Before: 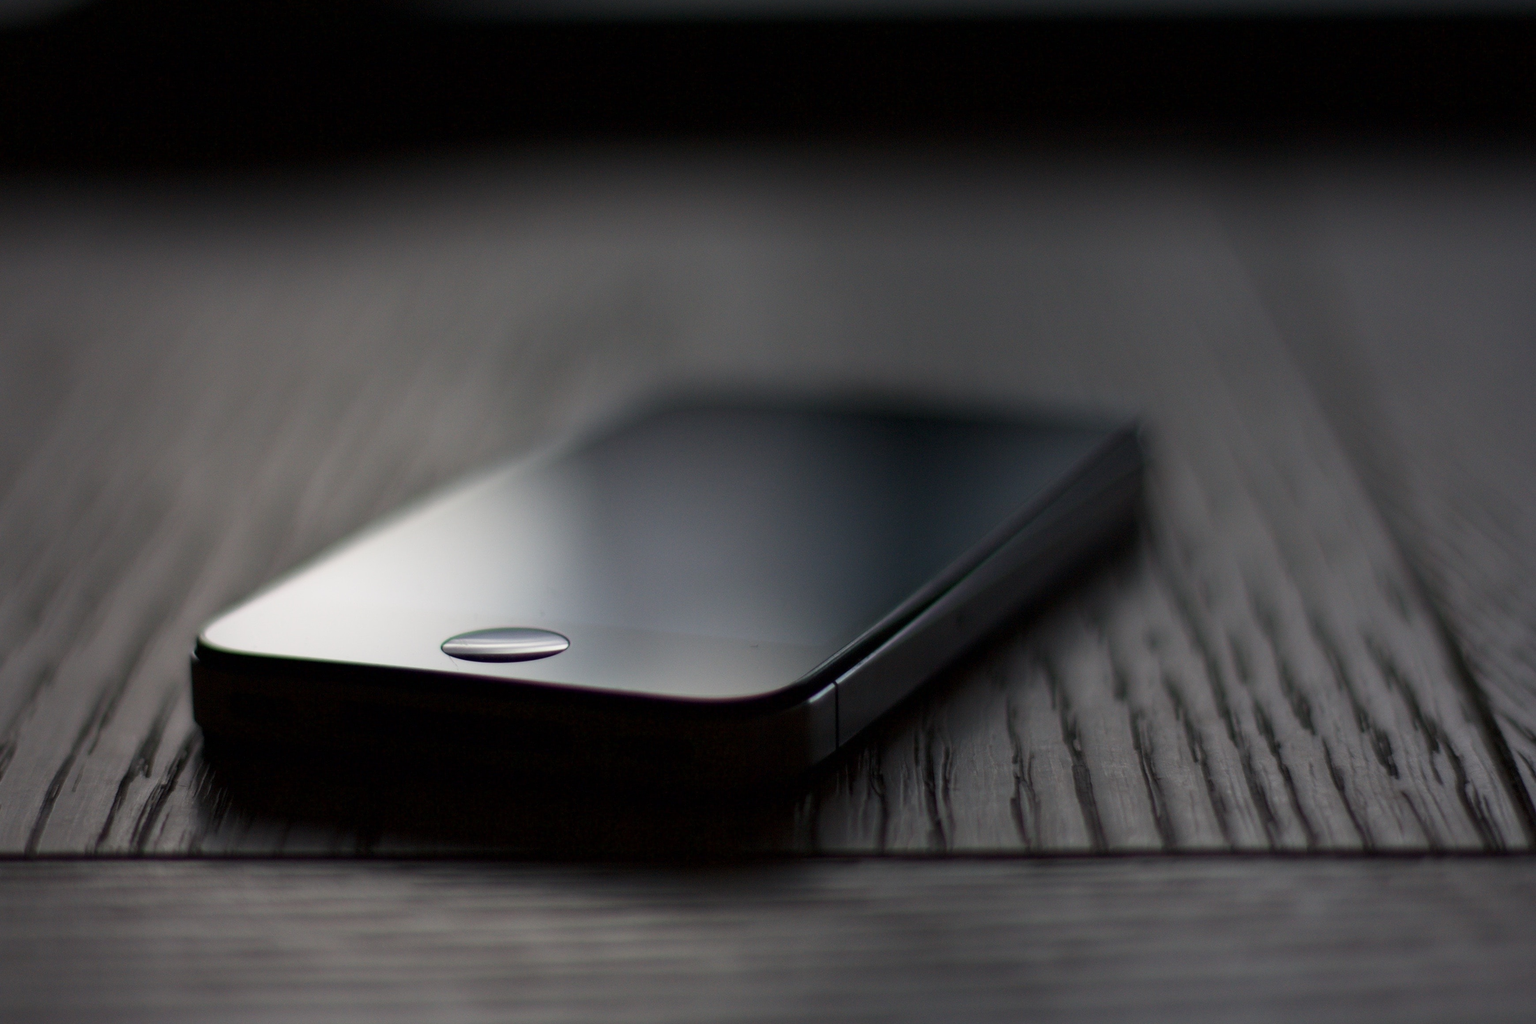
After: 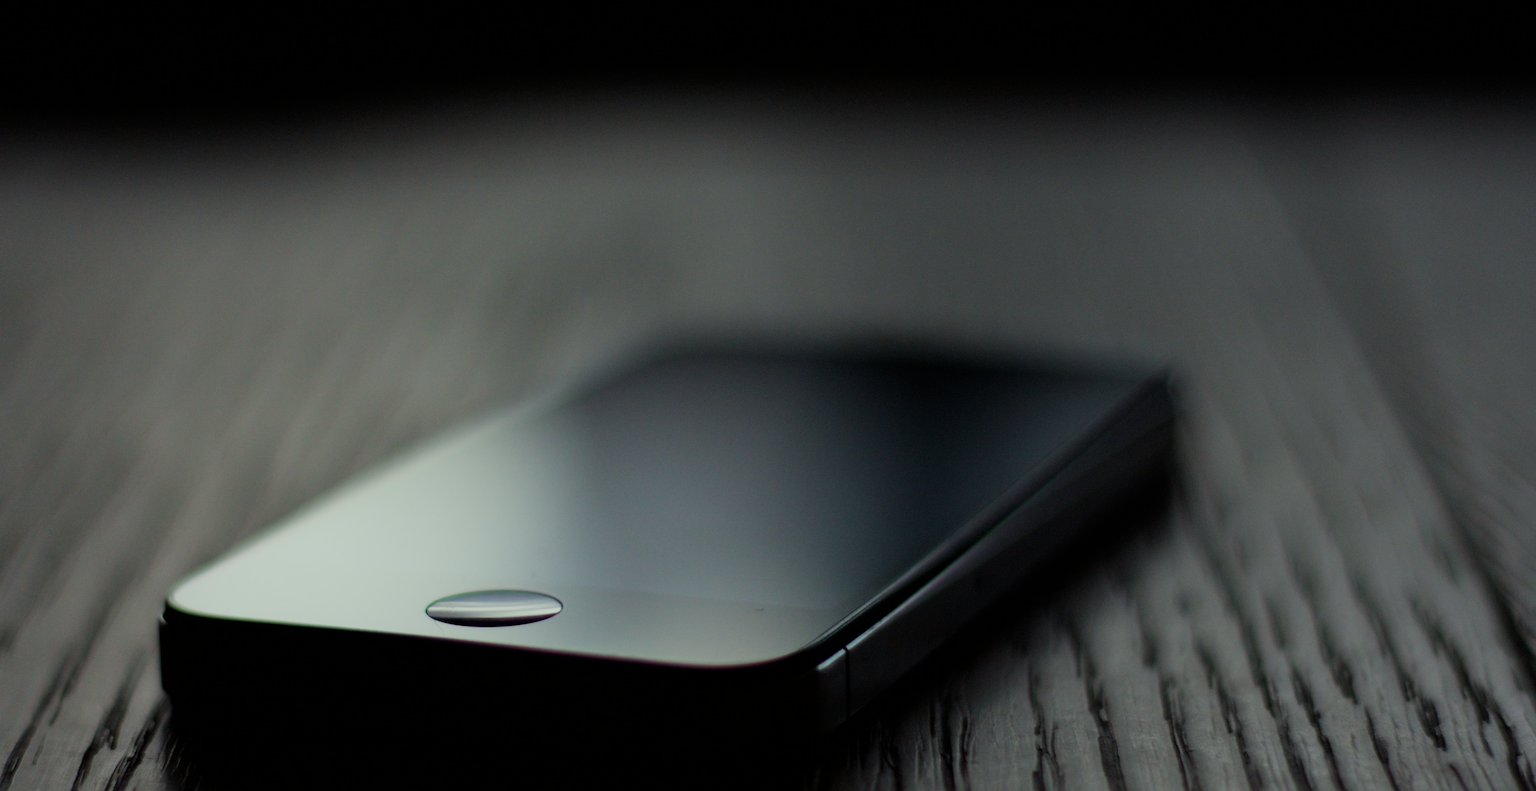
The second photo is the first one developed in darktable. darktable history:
crop: left 2.737%, top 7.287%, right 3.421%, bottom 20.179%
color correction: highlights a* -8, highlights b* 3.1
contrast brightness saturation: saturation 0.18
filmic rgb: black relative exposure -7.65 EV, white relative exposure 4.56 EV, hardness 3.61
